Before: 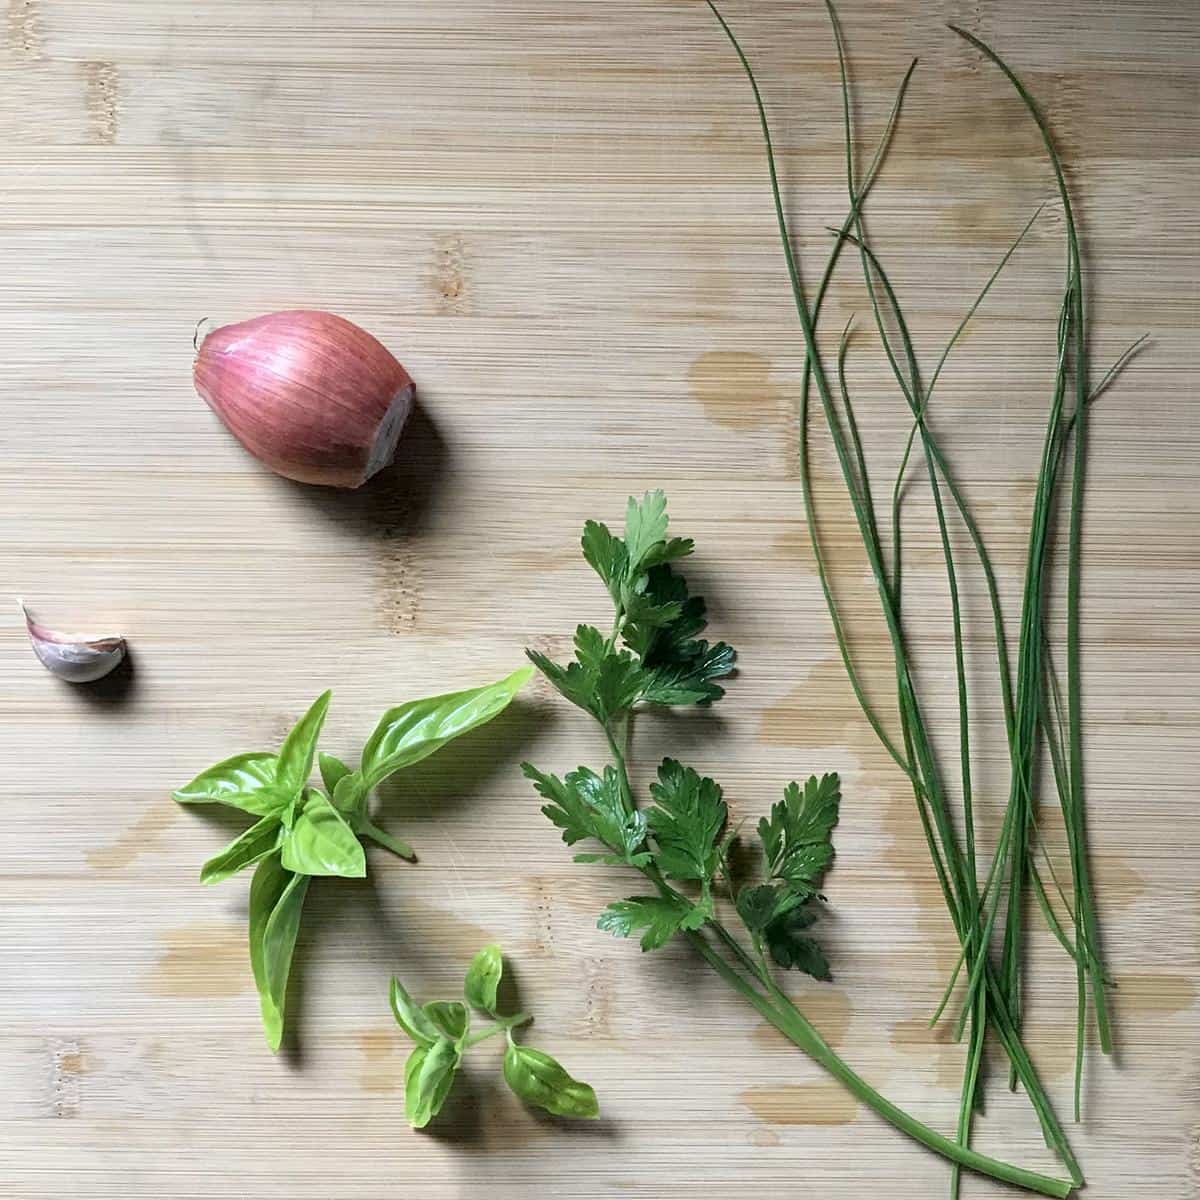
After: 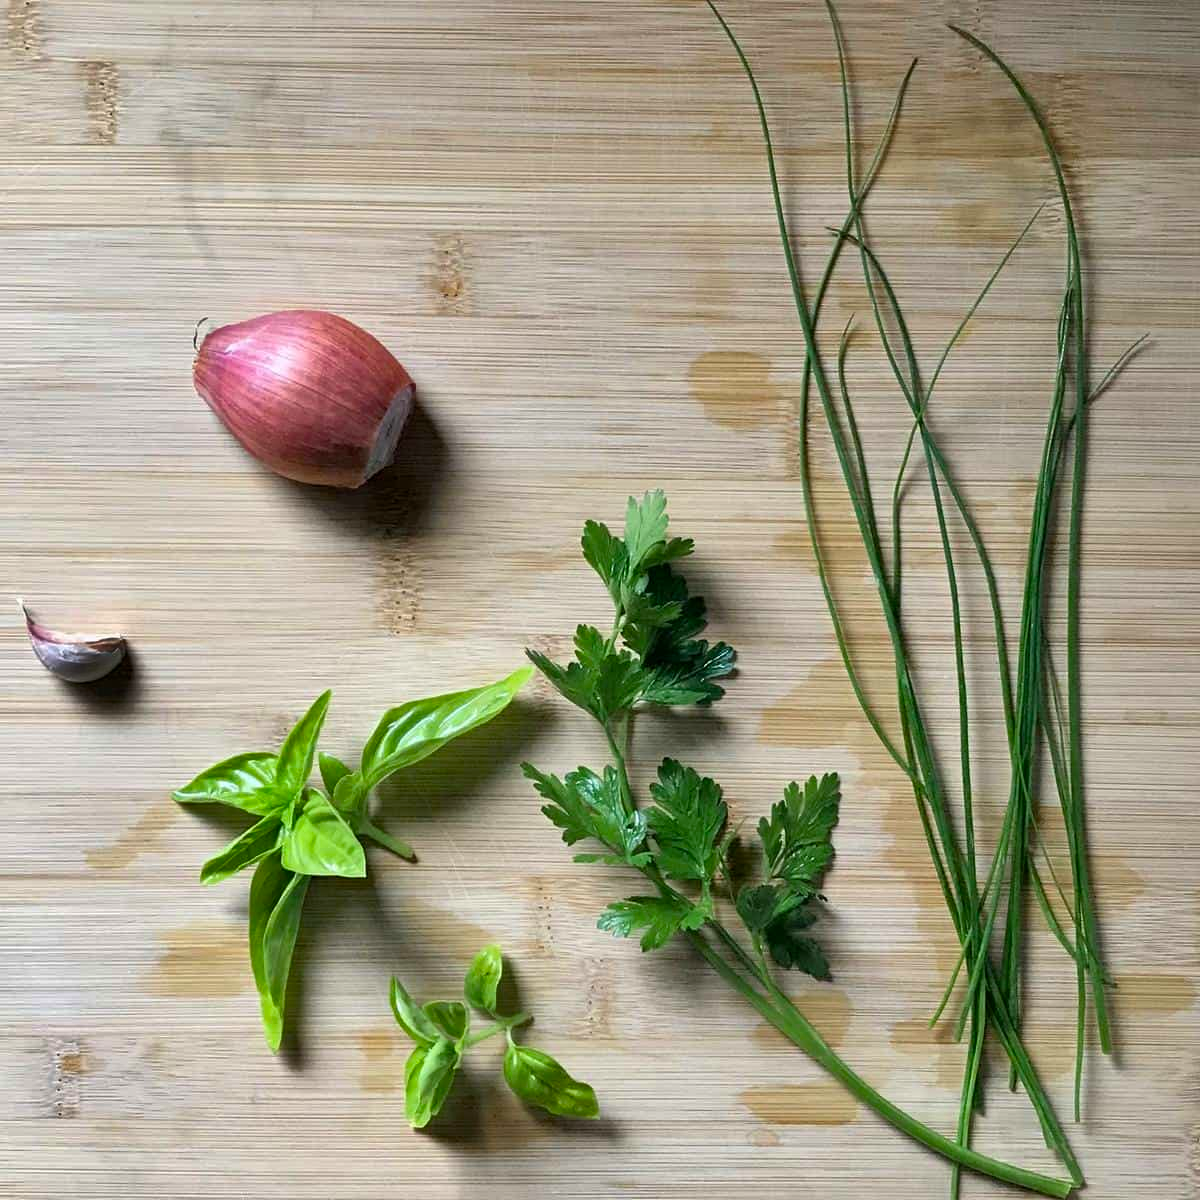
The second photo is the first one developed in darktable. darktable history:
color balance rgb: perceptual saturation grading › global saturation 20%, global vibrance 20%
shadows and highlights: shadows 5, soften with gaussian
